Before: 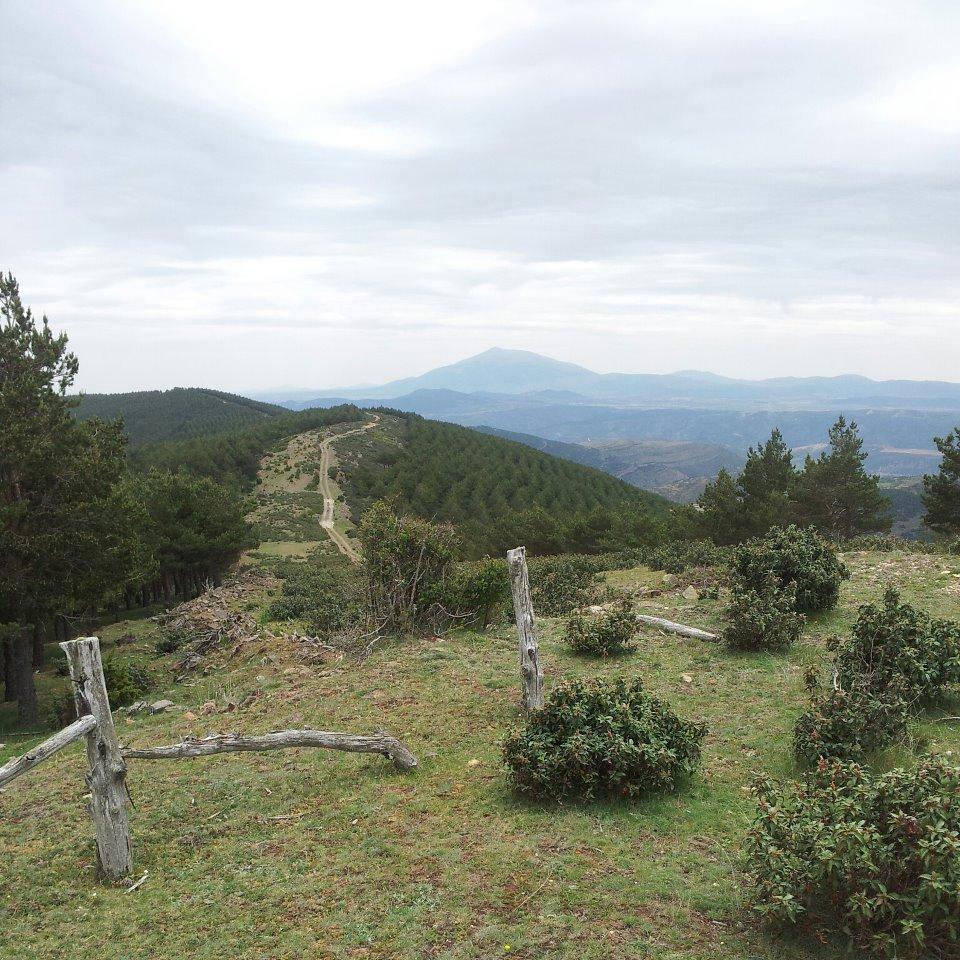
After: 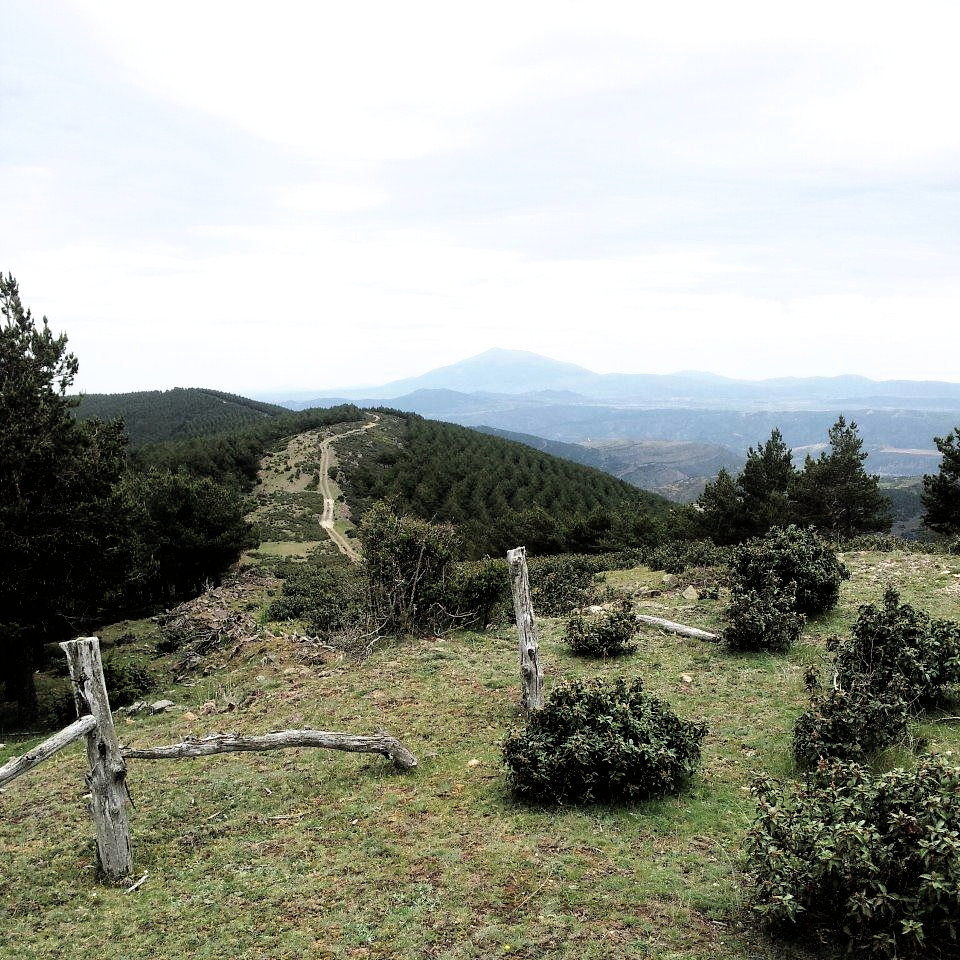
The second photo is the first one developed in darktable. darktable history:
filmic rgb: black relative exposure -3.55 EV, white relative exposure 2.27 EV, hardness 3.41
tone equalizer: -8 EV 0.036 EV, edges refinement/feathering 500, mask exposure compensation -1.57 EV, preserve details no
